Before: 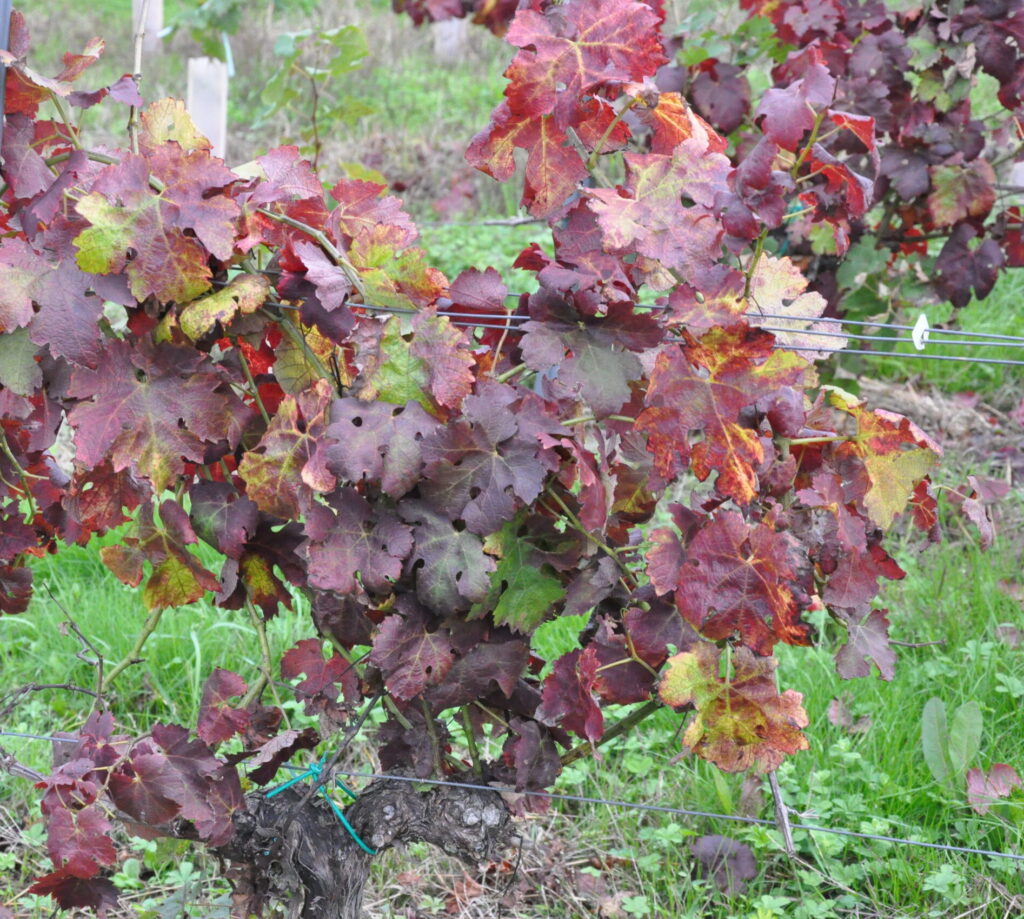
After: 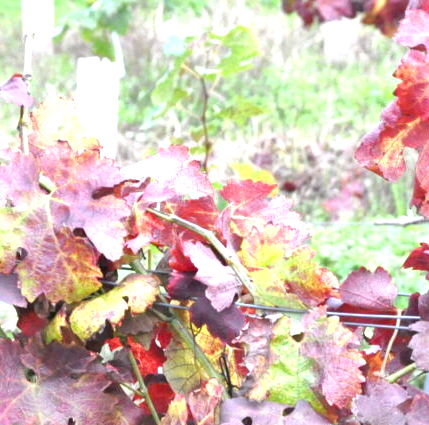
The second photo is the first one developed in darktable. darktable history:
local contrast: mode bilateral grid, contrast 20, coarseness 50, detail 140%, midtone range 0.2
exposure: exposure 1 EV, compensate highlight preservation false
crop and rotate: left 10.817%, top 0.062%, right 47.194%, bottom 53.626%
